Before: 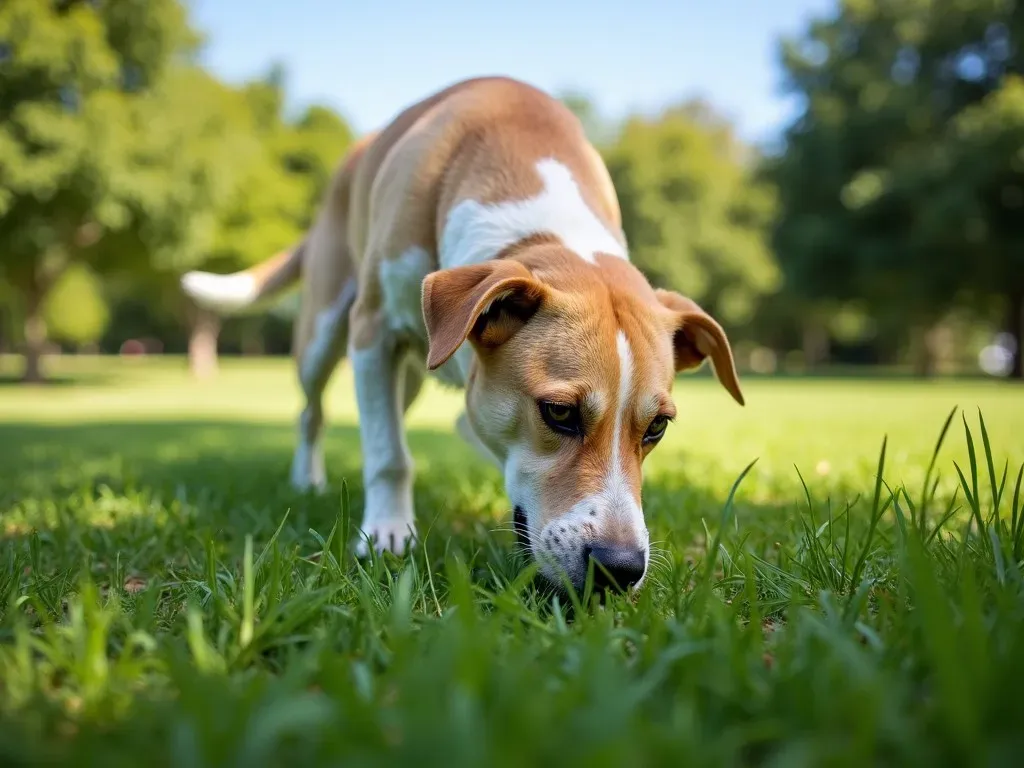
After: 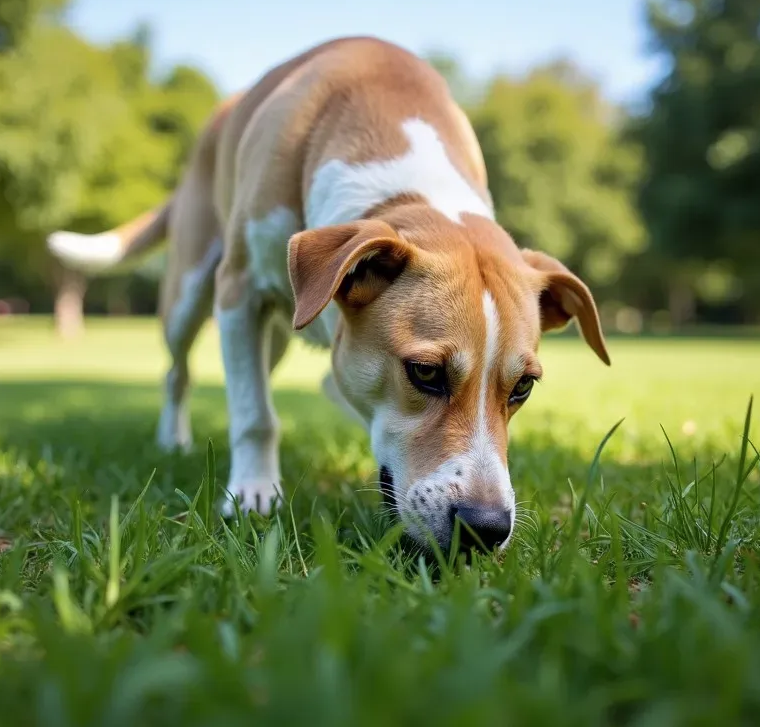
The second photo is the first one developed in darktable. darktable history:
crop and rotate: left 13.15%, top 5.251%, right 12.609%
contrast brightness saturation: saturation -0.05
